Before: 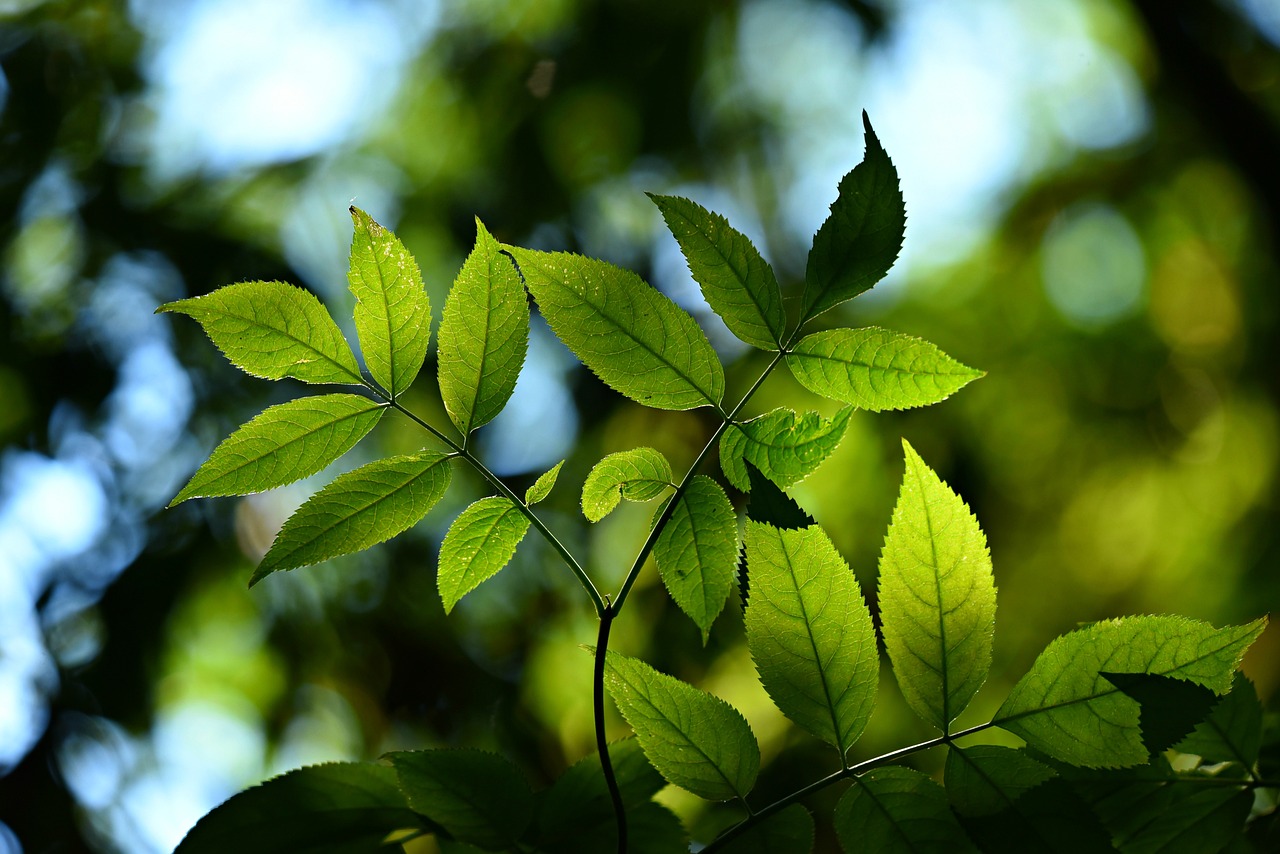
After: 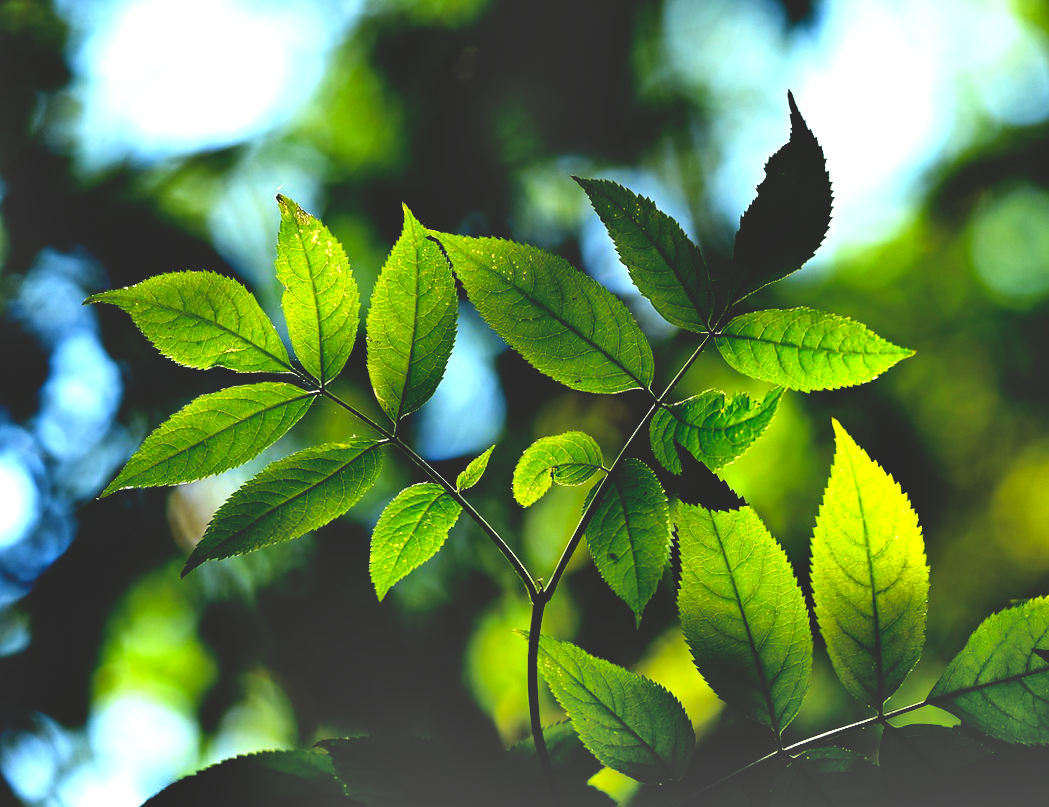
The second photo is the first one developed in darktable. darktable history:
shadows and highlights: shadows 74.8, highlights -26.24, highlights color adjustment 0.872%, soften with gaussian
base curve: curves: ch0 [(0, 0.02) (0.083, 0.036) (1, 1)], preserve colors none
exposure: black level correction -0.005, exposure 0.628 EV, compensate highlight preservation false
crop and rotate: angle 0.85°, left 4.485%, top 0.867%, right 11.68%, bottom 2.542%
